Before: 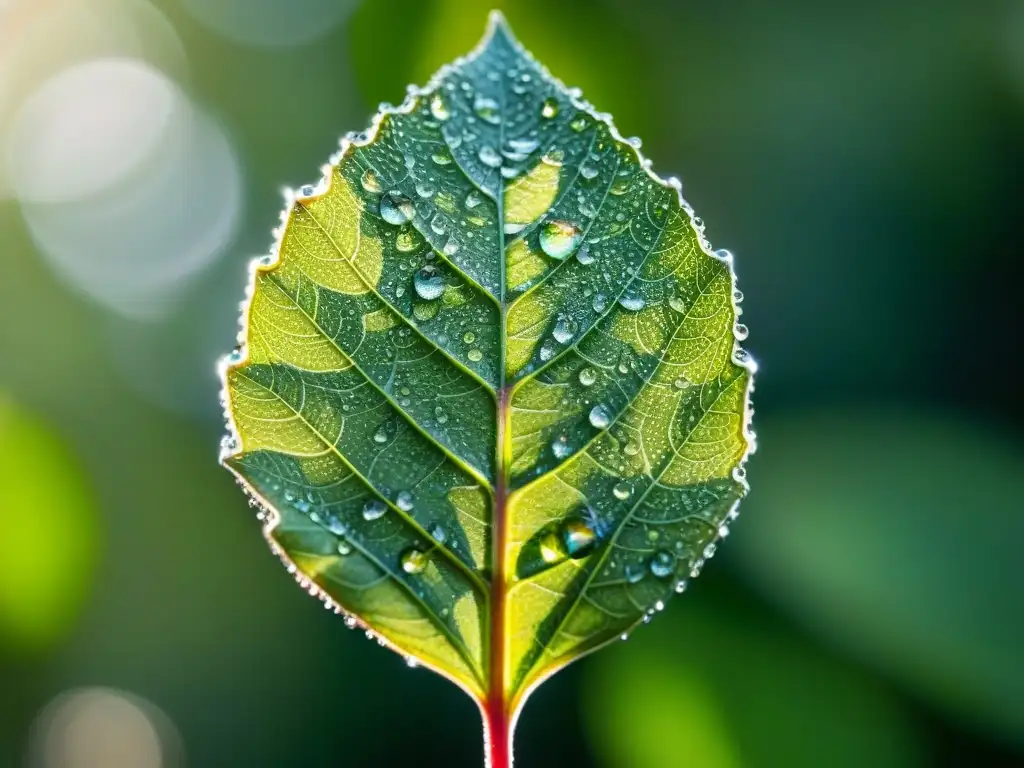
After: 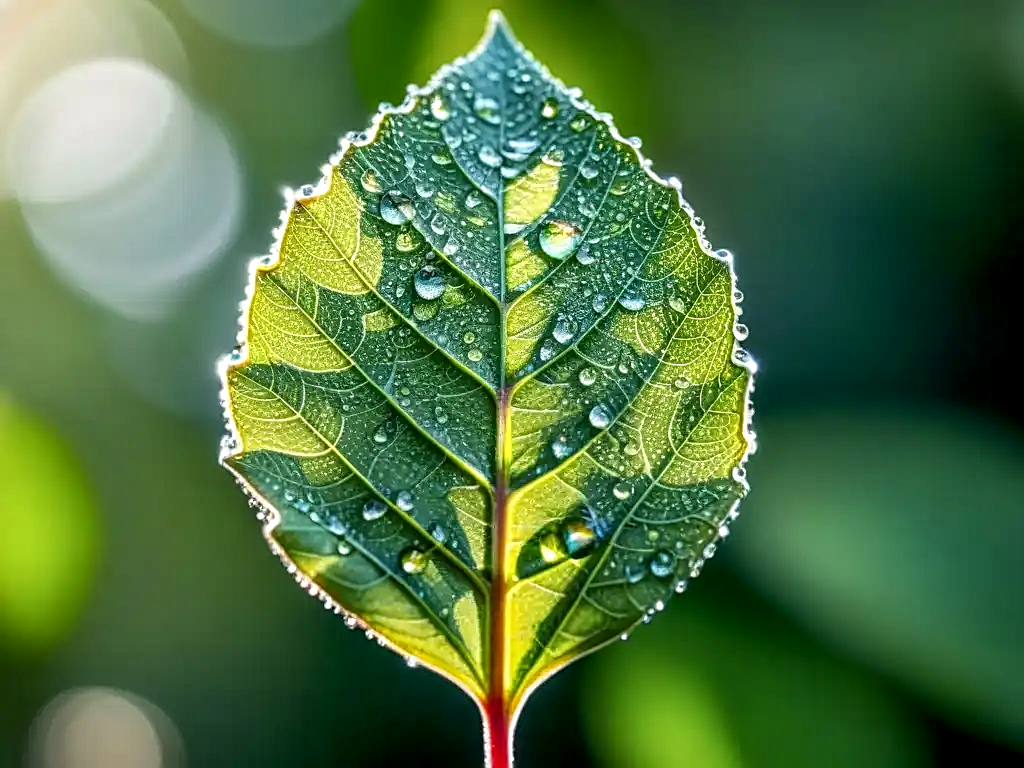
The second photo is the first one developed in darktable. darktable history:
exposure: black level correction 0.001, compensate exposure bias true, compensate highlight preservation false
local contrast: highlights 61%, detail 143%, midtone range 0.425
sharpen: on, module defaults
